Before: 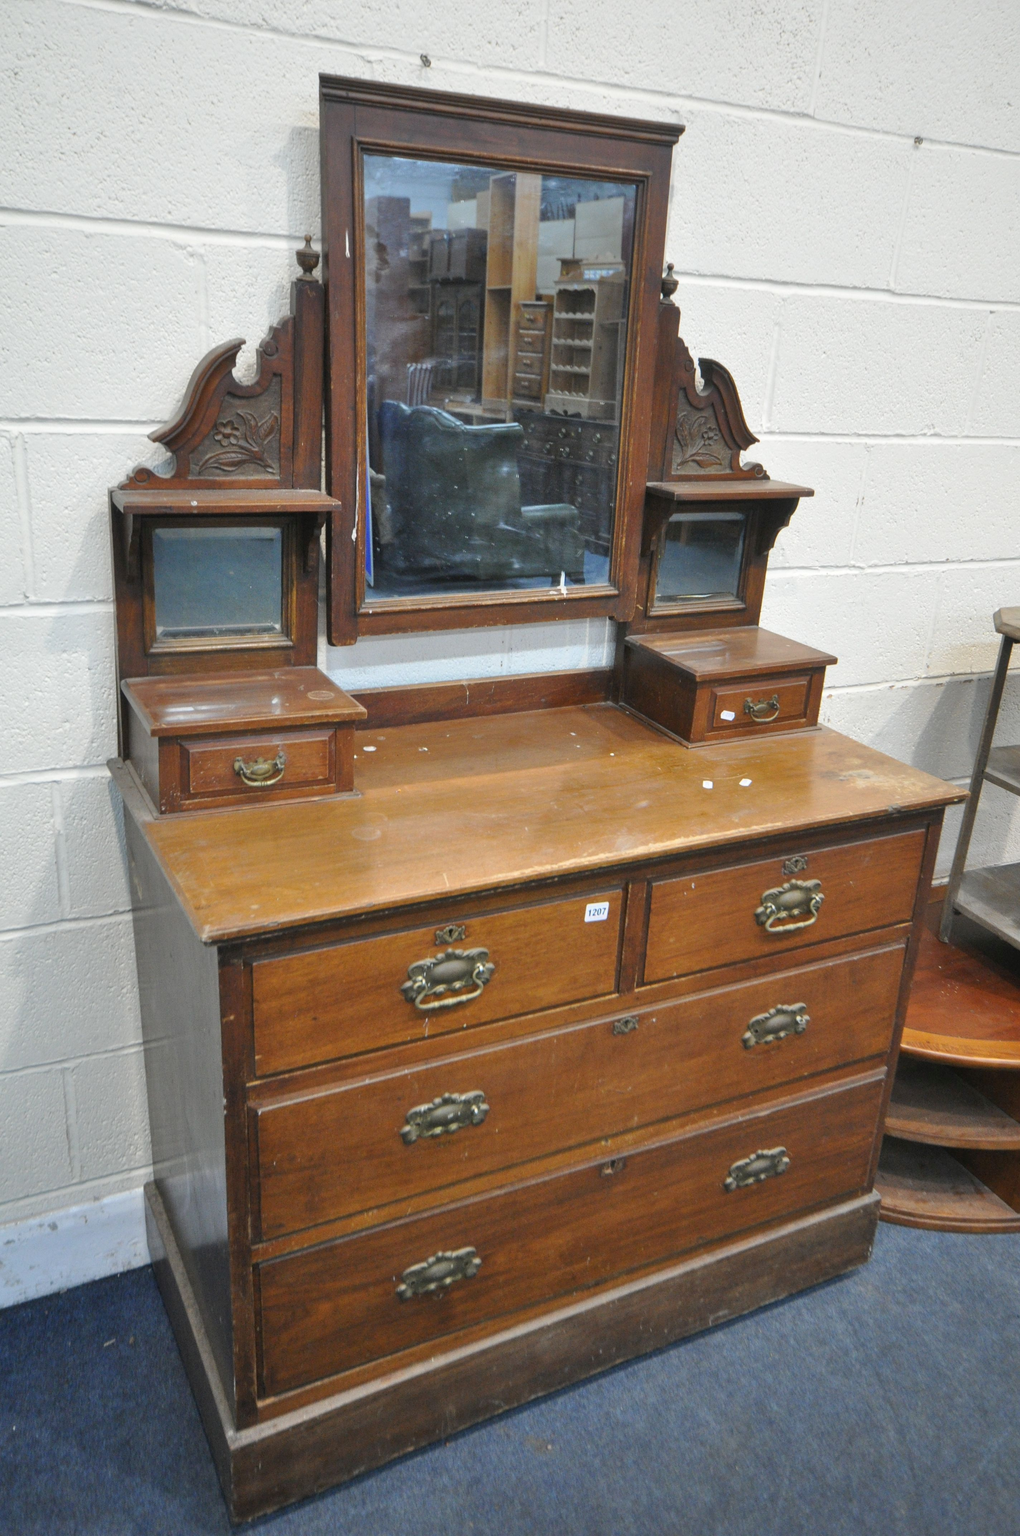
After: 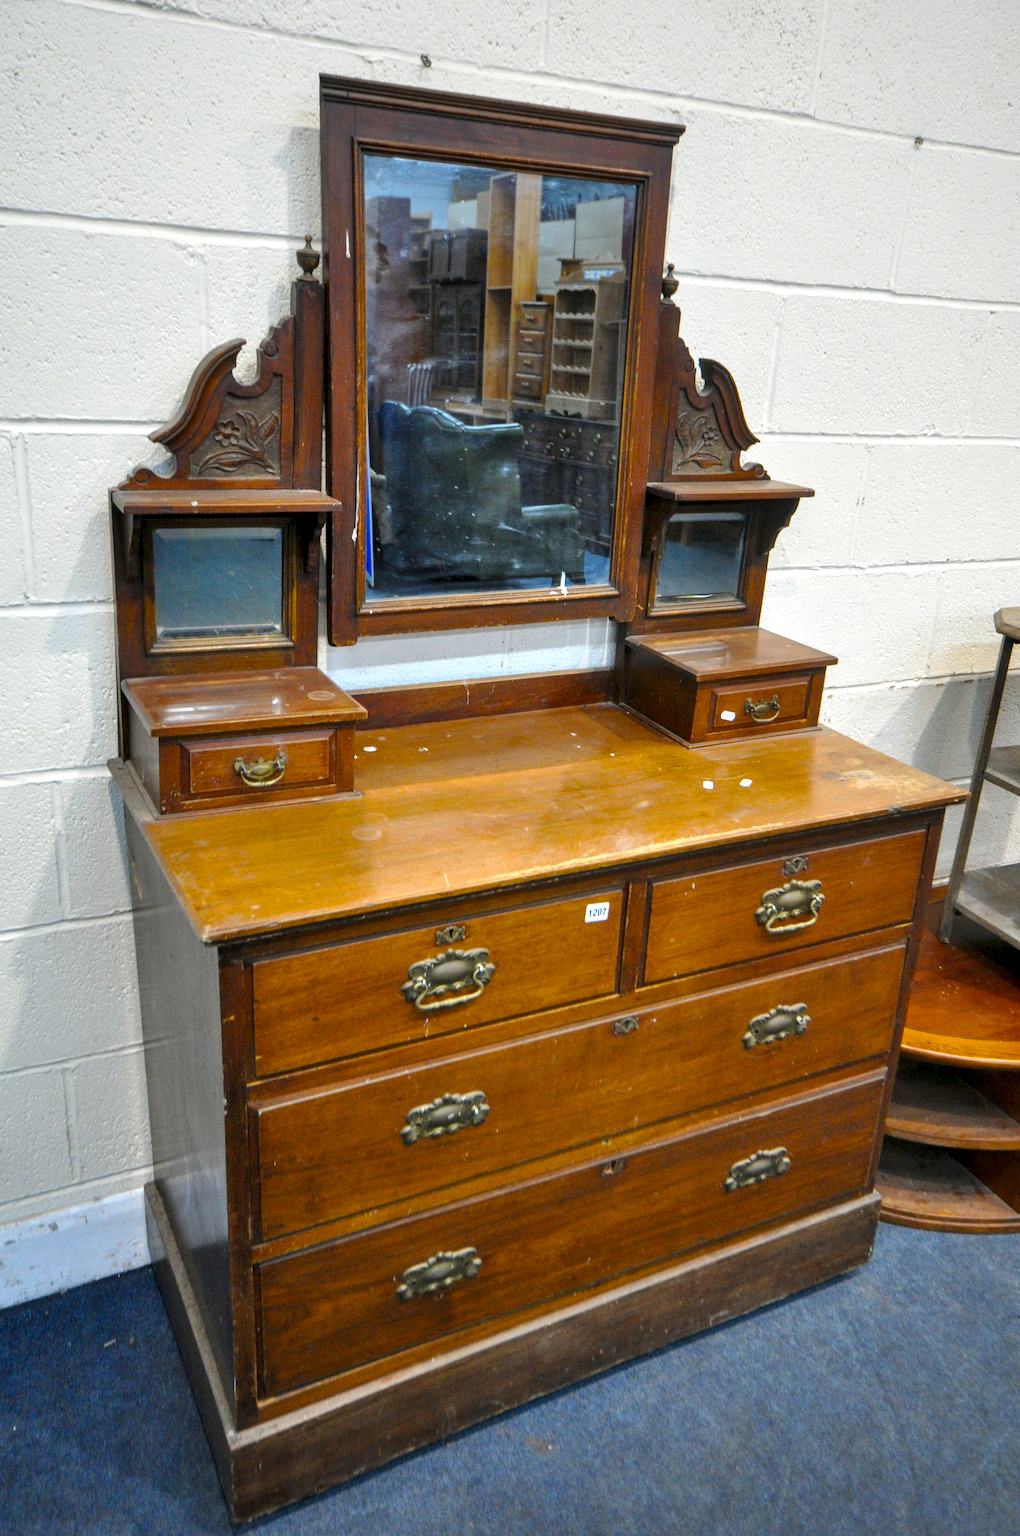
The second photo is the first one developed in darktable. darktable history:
local contrast: detail 135%, midtone range 0.75
color balance rgb: linear chroma grading › global chroma 15%, perceptual saturation grading › global saturation 30%
